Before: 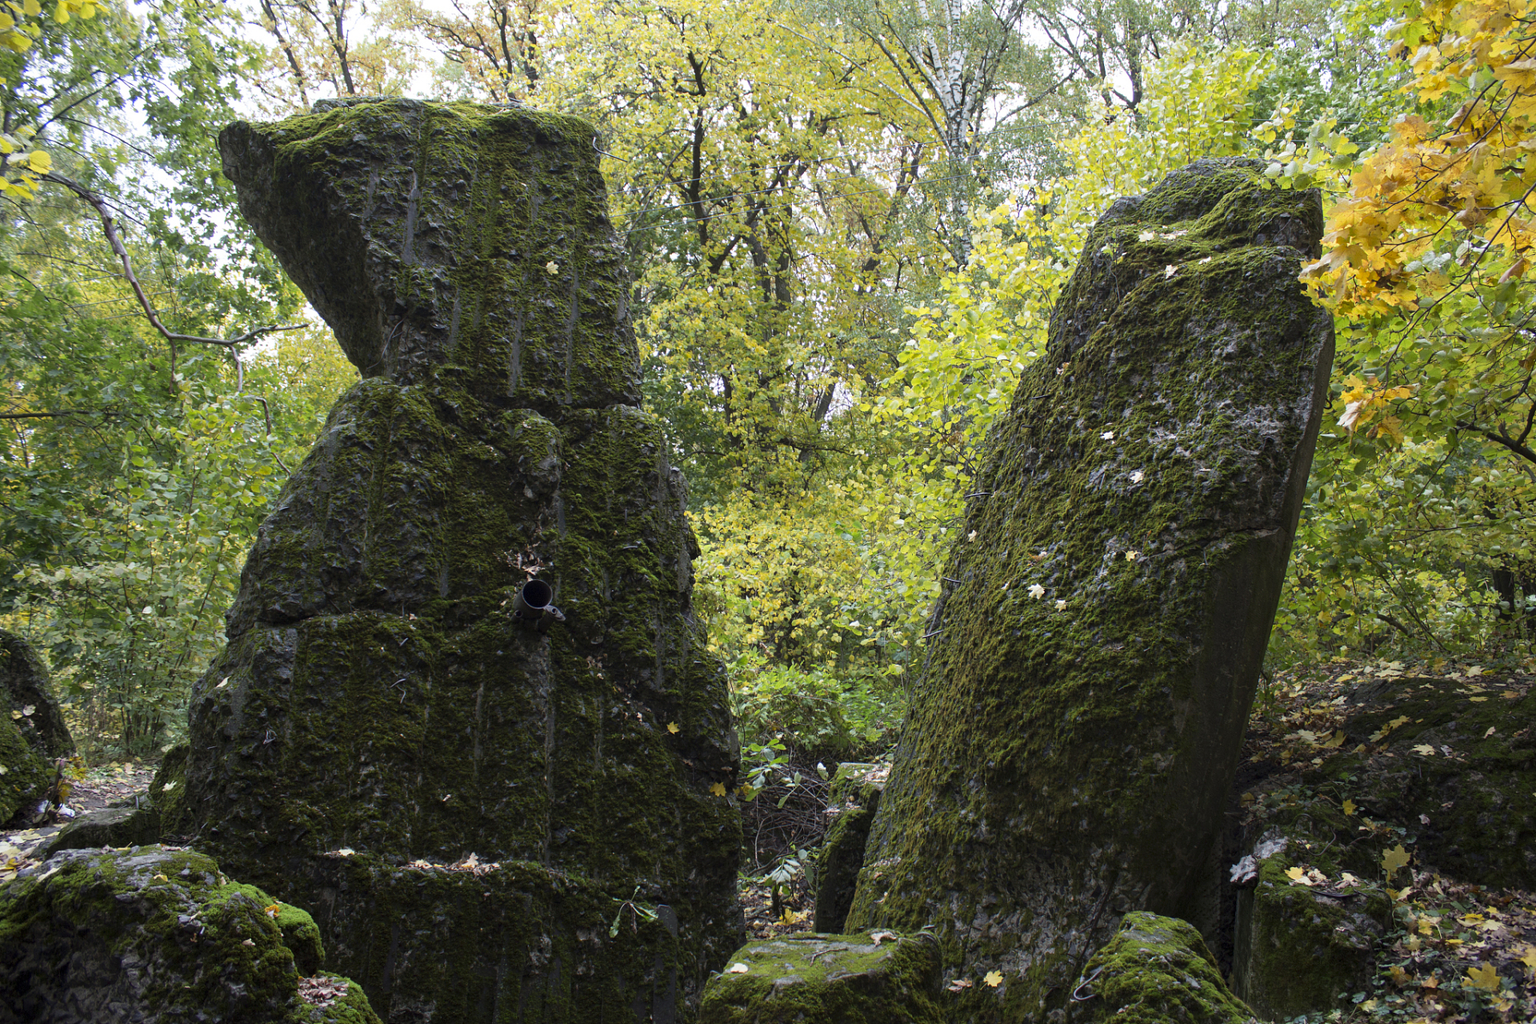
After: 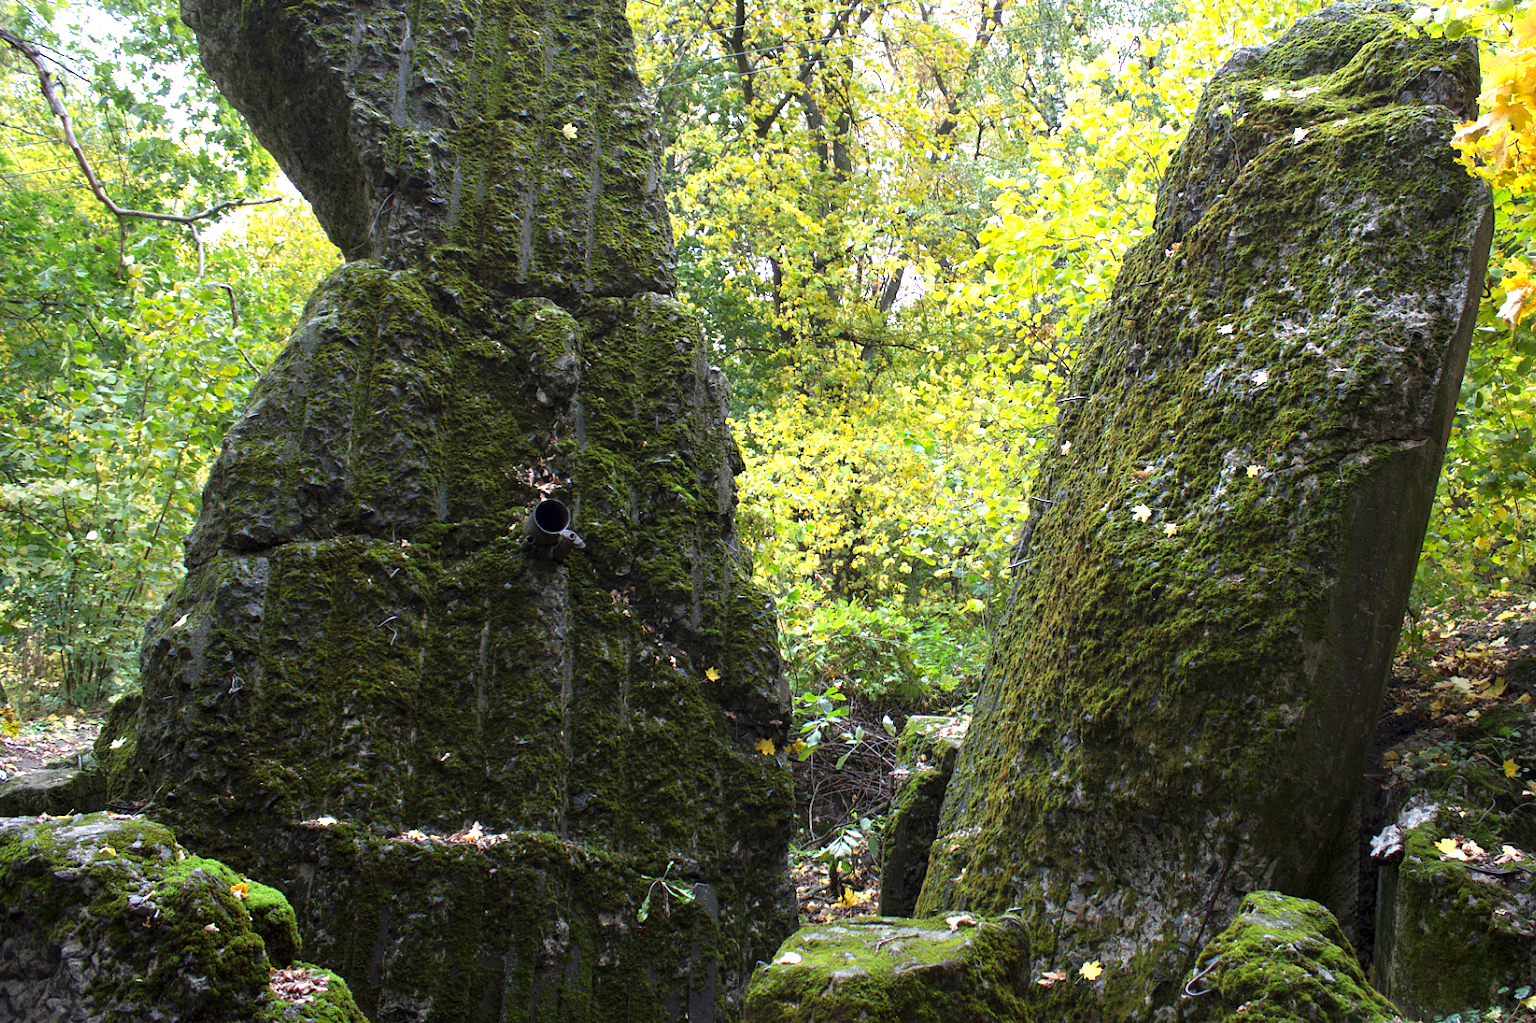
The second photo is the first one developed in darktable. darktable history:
crop and rotate: left 4.575%, top 15.354%, right 10.691%
exposure: exposure 0.924 EV, compensate exposure bias true, compensate highlight preservation false
